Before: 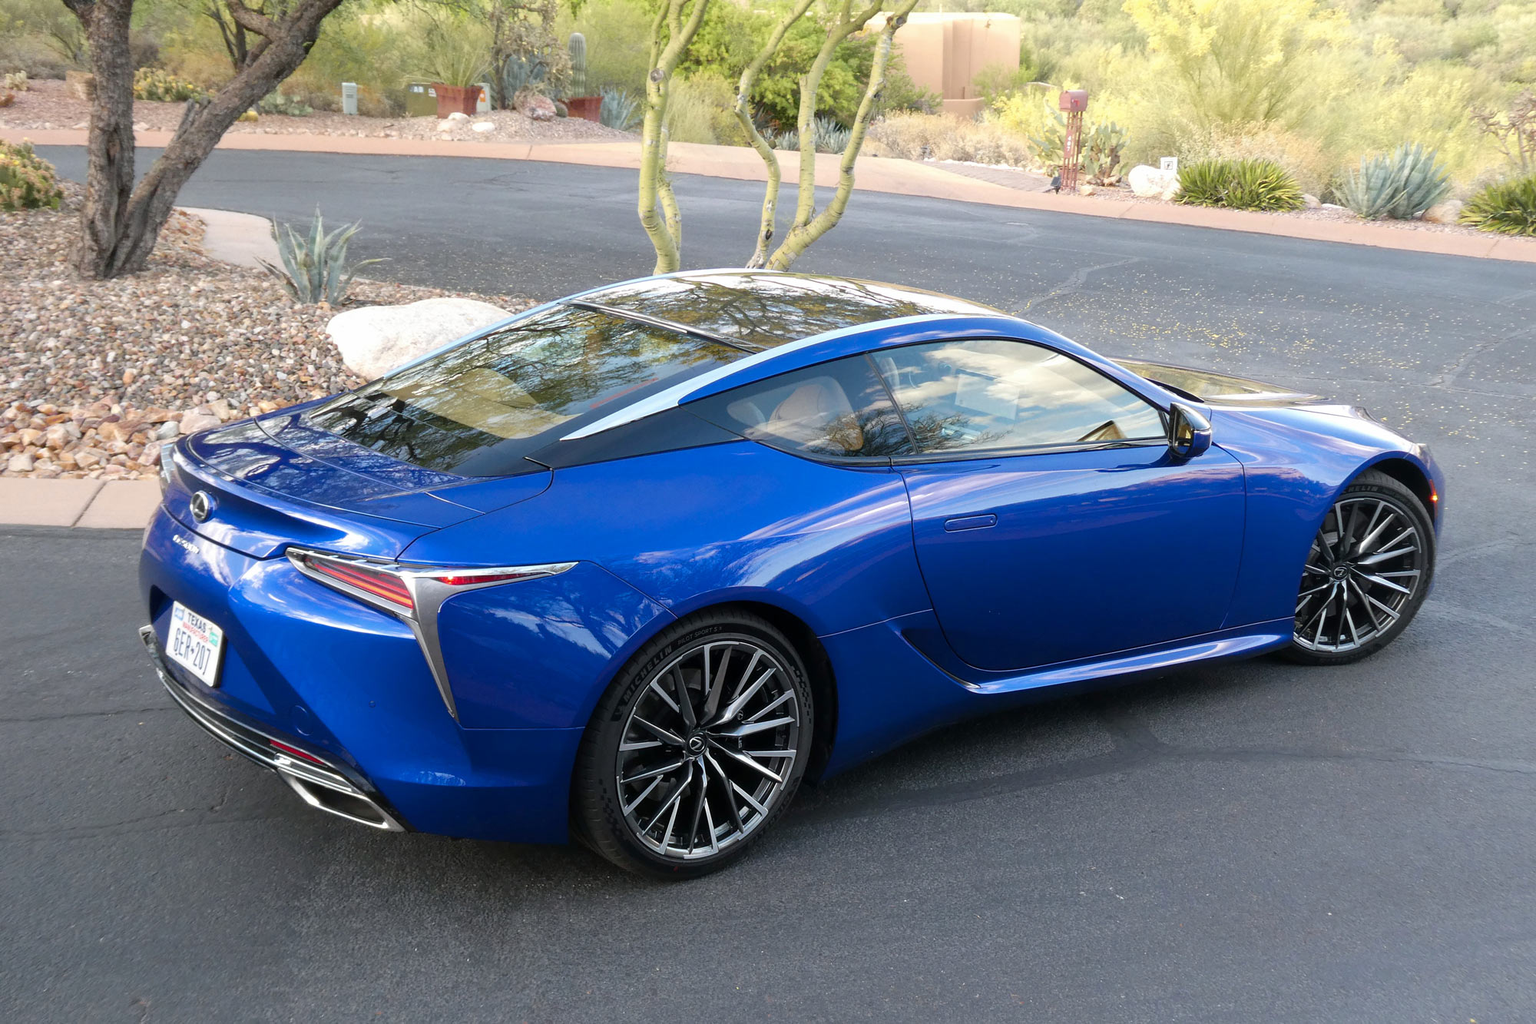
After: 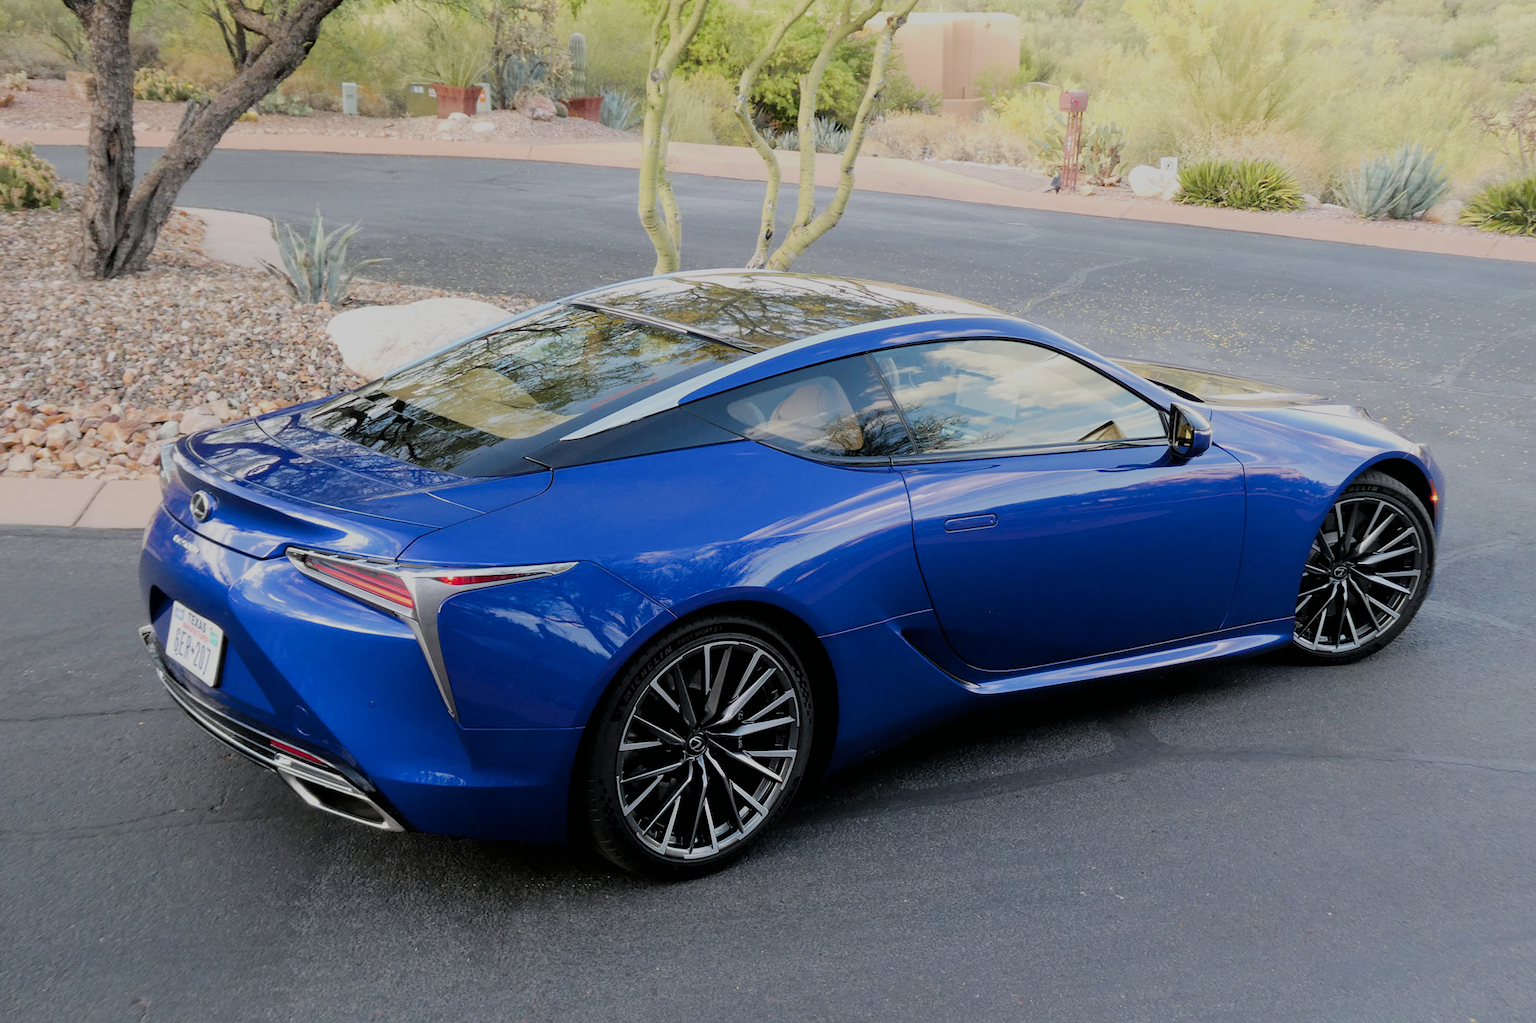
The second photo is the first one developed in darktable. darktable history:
filmic rgb: black relative exposure -6.1 EV, white relative exposure 6.97 EV, threshold 5.99 EV, hardness 2.25, enable highlight reconstruction true
